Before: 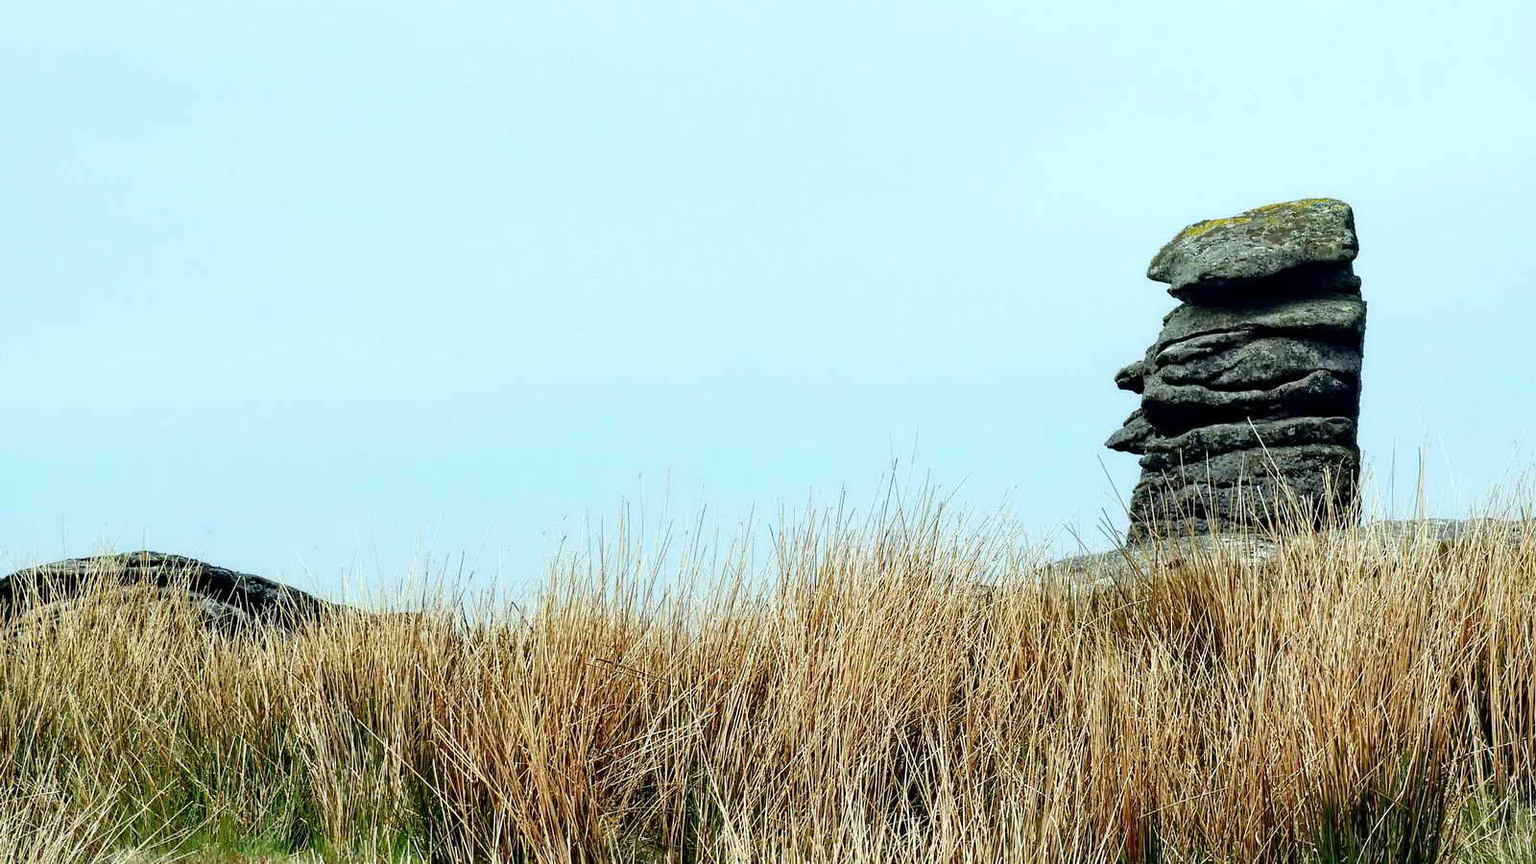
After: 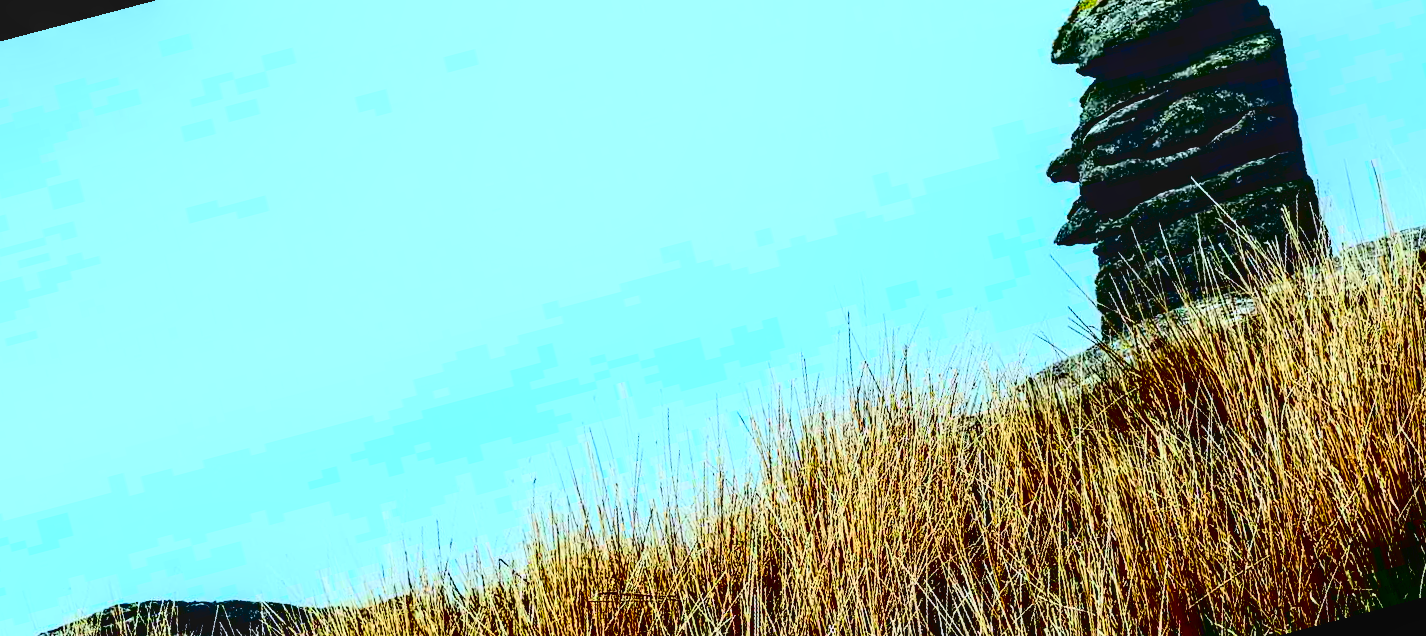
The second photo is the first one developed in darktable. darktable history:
local contrast: detail 130%
rotate and perspective: rotation -14.8°, crop left 0.1, crop right 0.903, crop top 0.25, crop bottom 0.748
white balance: red 0.976, blue 1.04
contrast brightness saturation: contrast 0.77, brightness -1, saturation 1
